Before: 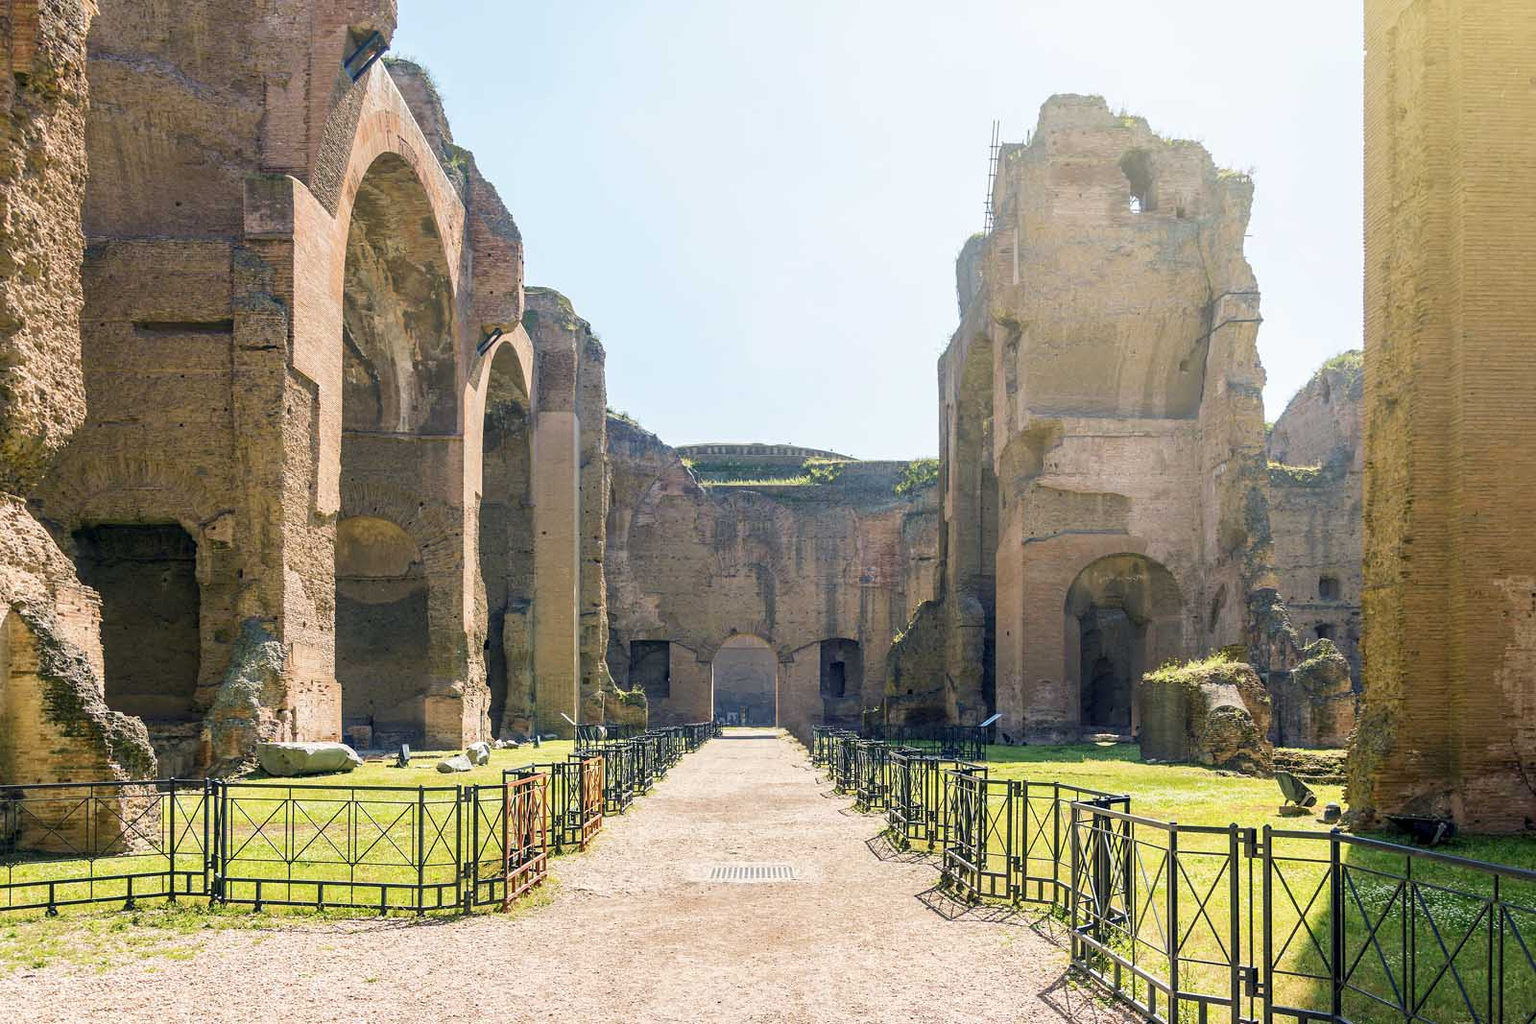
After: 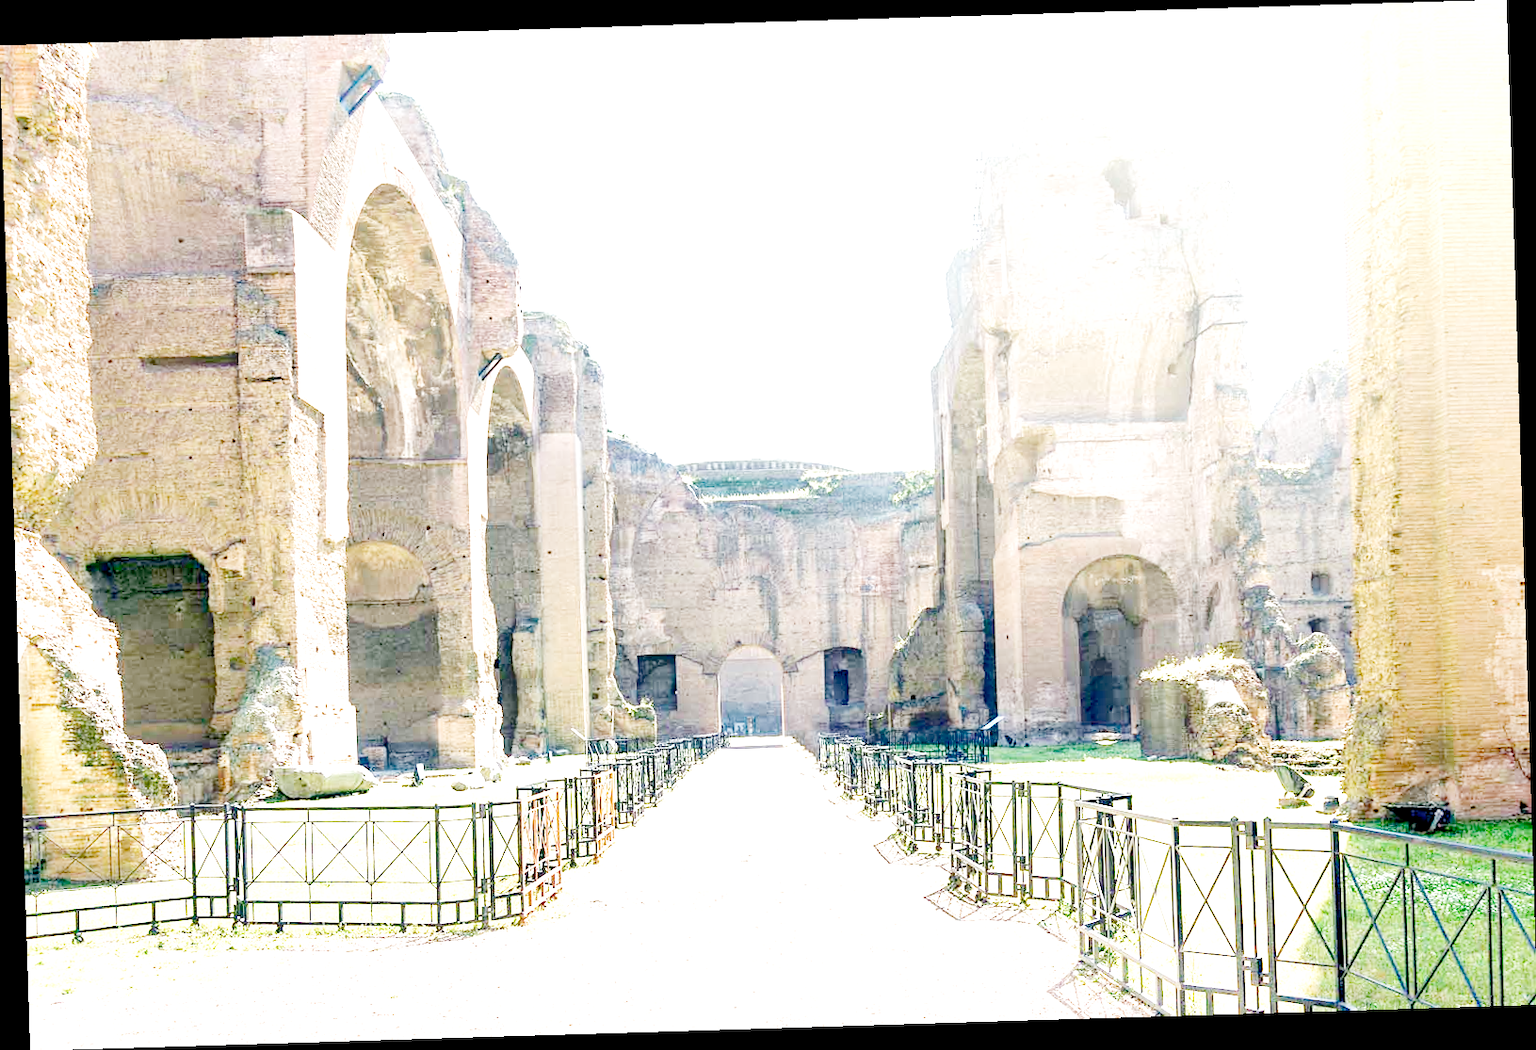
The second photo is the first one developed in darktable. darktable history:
exposure: black level correction 0, exposure 4 EV, compensate exposure bias true, compensate highlight preservation false
filmic rgb: middle gray luminance 18%, black relative exposure -7.5 EV, white relative exposure 8.5 EV, threshold 6 EV, target black luminance 0%, hardness 2.23, latitude 18.37%, contrast 0.878, highlights saturation mix 5%, shadows ↔ highlights balance 10.15%, add noise in highlights 0, preserve chrominance no, color science v3 (2019), use custom middle-gray values true, iterations of high-quality reconstruction 0, contrast in highlights soft, enable highlight reconstruction true
rotate and perspective: rotation -1.75°, automatic cropping off
shadows and highlights: low approximation 0.01, soften with gaussian
